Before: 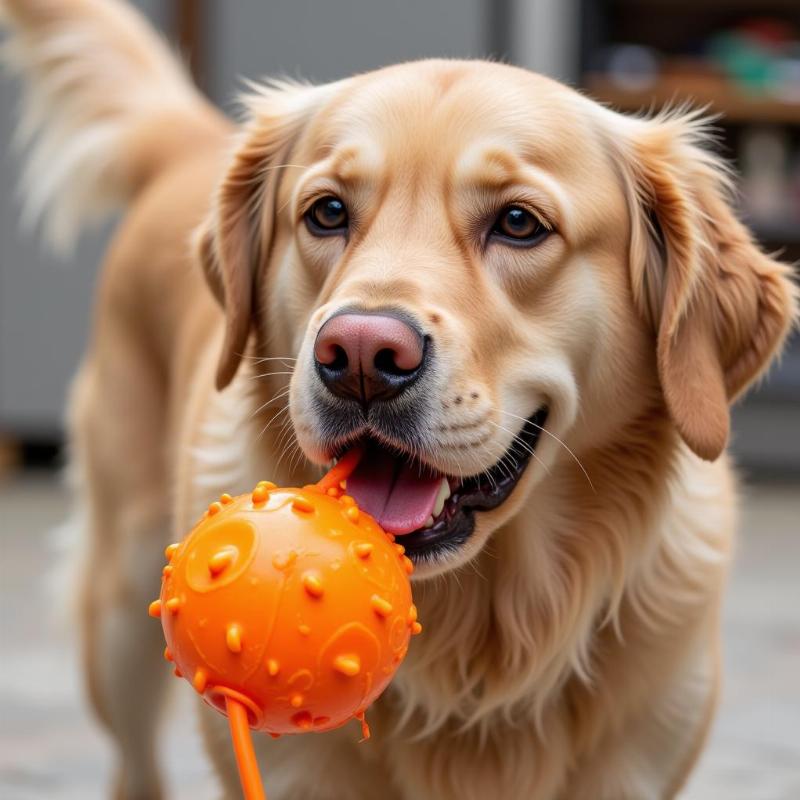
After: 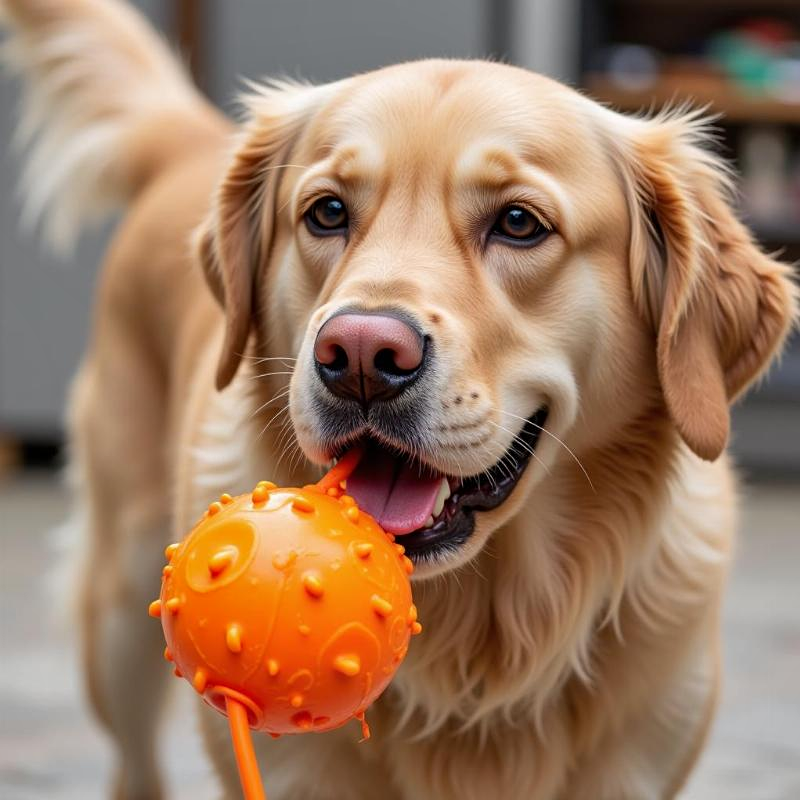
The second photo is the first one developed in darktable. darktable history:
shadows and highlights: low approximation 0.01, soften with gaussian
sharpen: amount 0.212
